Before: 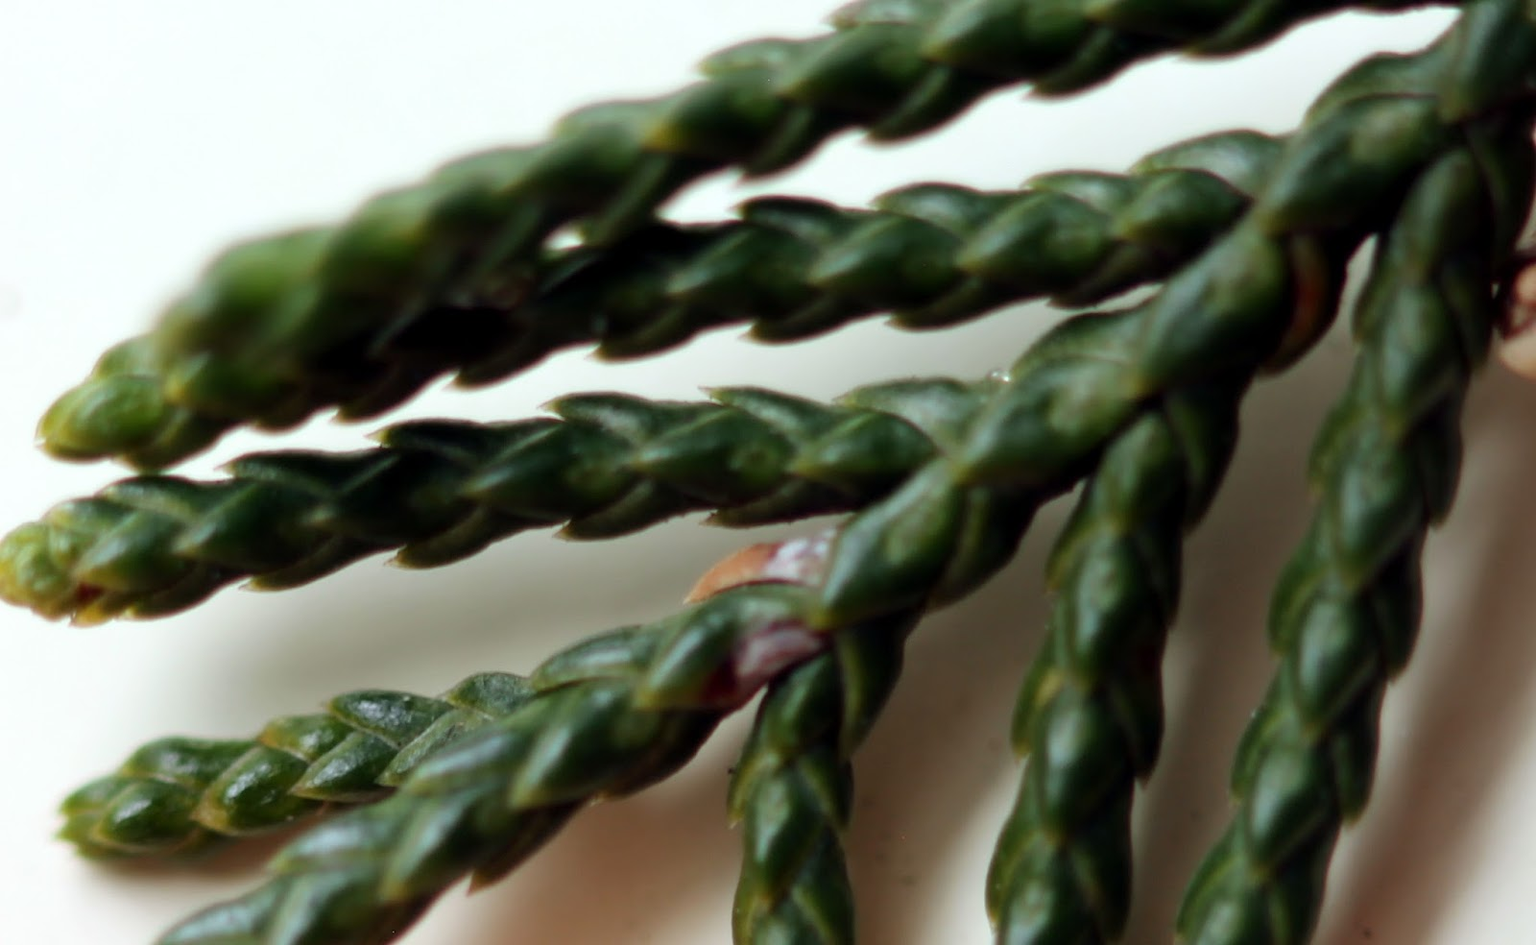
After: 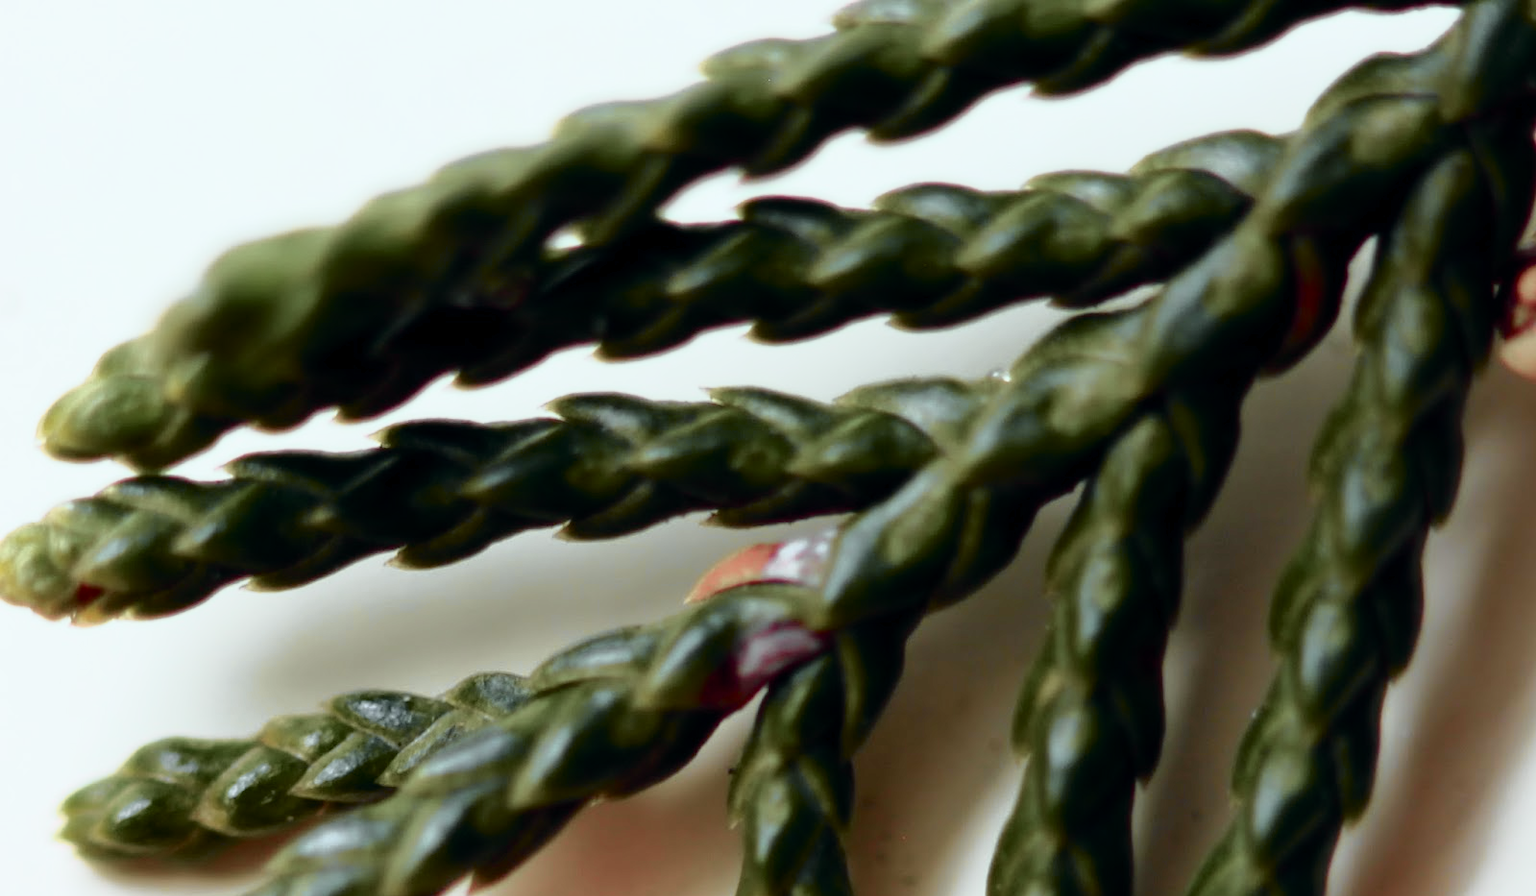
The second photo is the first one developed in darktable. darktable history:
crop and rotate: top 0.006%, bottom 5.163%
contrast brightness saturation: contrast 0.071
tone curve: curves: ch0 [(0, 0) (0.105, 0.068) (0.195, 0.162) (0.283, 0.283) (0.384, 0.404) (0.485, 0.531) (0.638, 0.681) (0.795, 0.879) (1, 0.977)]; ch1 [(0, 0) (0.161, 0.092) (0.35, 0.33) (0.379, 0.401) (0.456, 0.469) (0.504, 0.498) (0.53, 0.532) (0.58, 0.619) (0.635, 0.671) (1, 1)]; ch2 [(0, 0) (0.371, 0.362) (0.437, 0.437) (0.483, 0.484) (0.53, 0.515) (0.56, 0.58) (0.622, 0.606) (1, 1)], color space Lab, independent channels, preserve colors none
